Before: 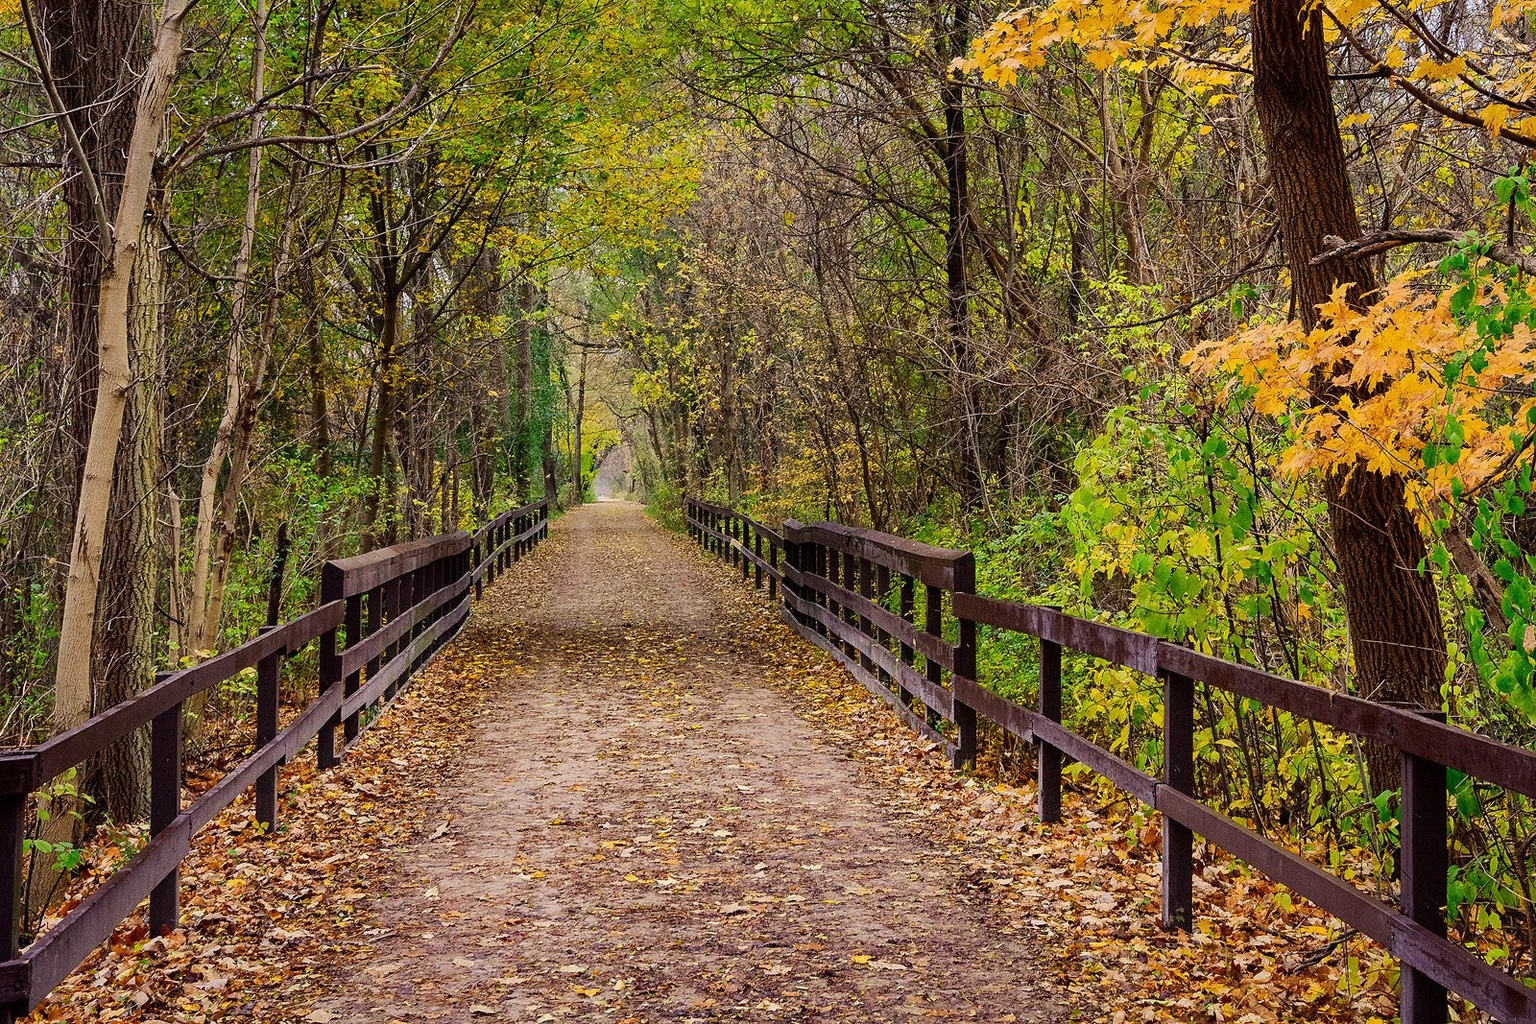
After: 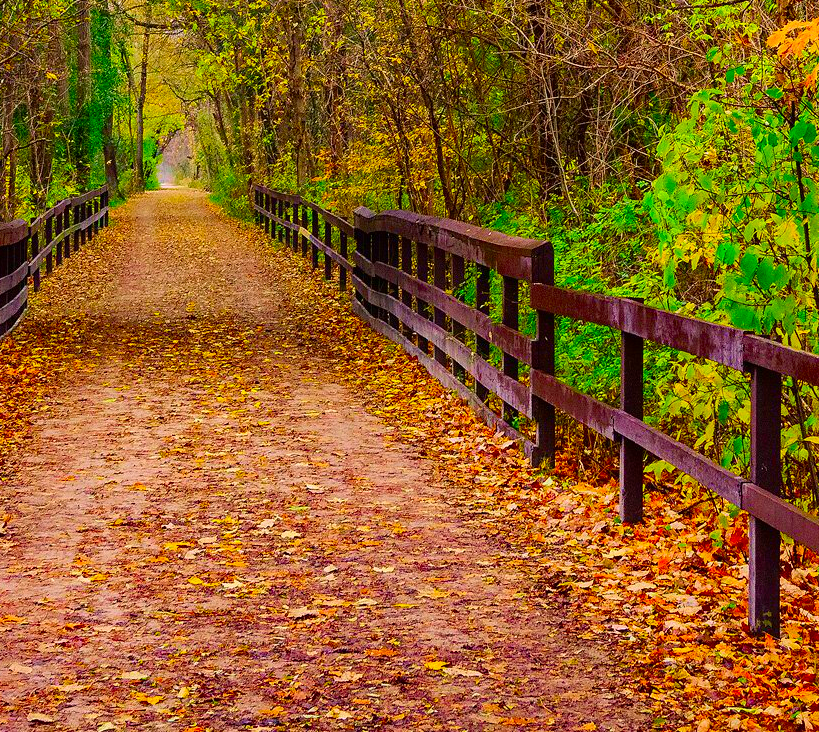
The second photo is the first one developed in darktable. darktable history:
color correction: highlights b* -0.042, saturation 2.19
crop and rotate: left 28.914%, top 31.303%, right 19.846%
